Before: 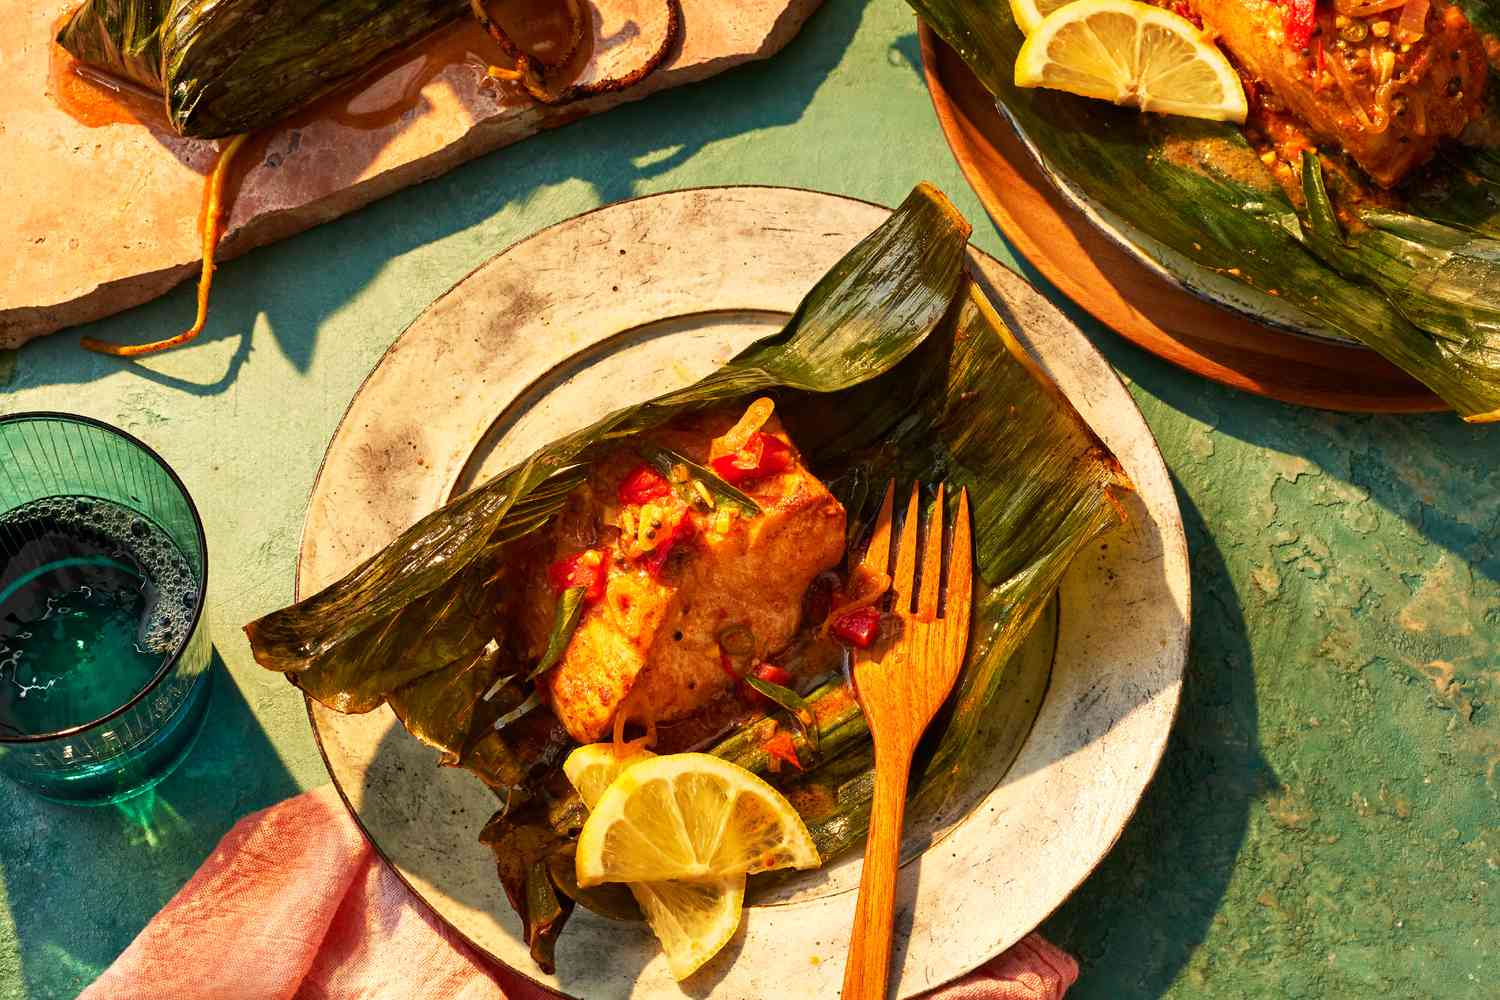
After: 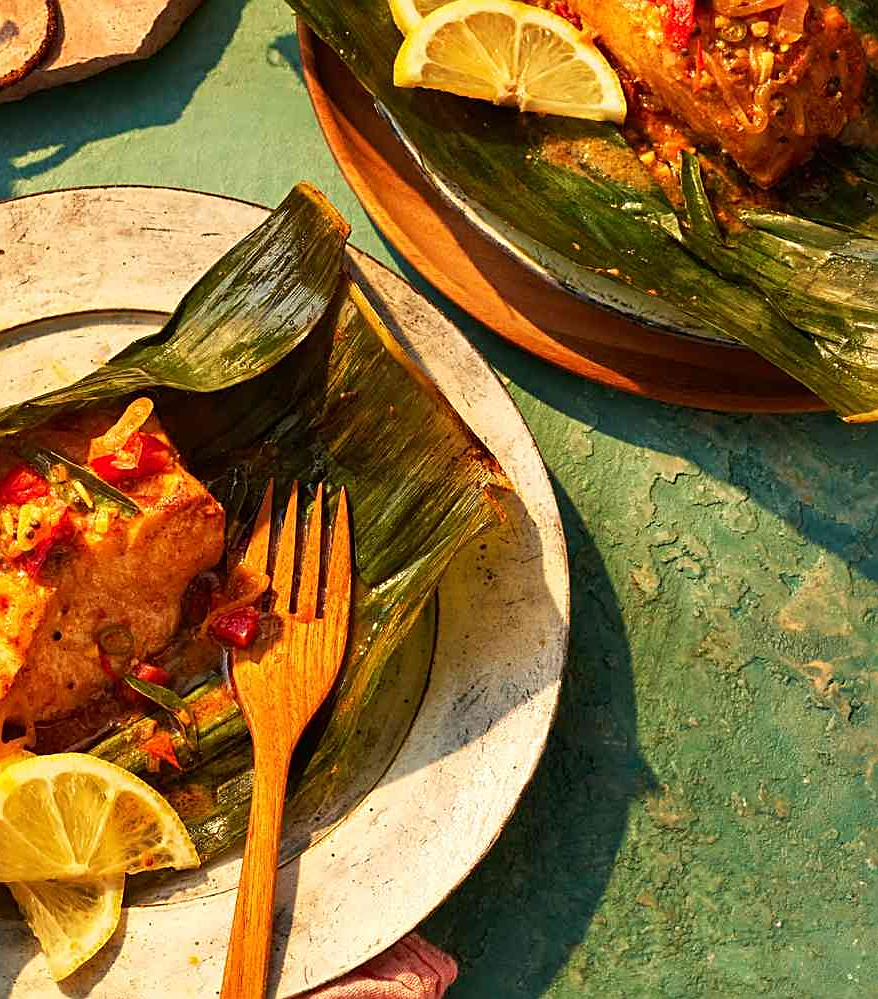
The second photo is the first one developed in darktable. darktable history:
sharpen: amount 0.55
crop: left 41.402%
